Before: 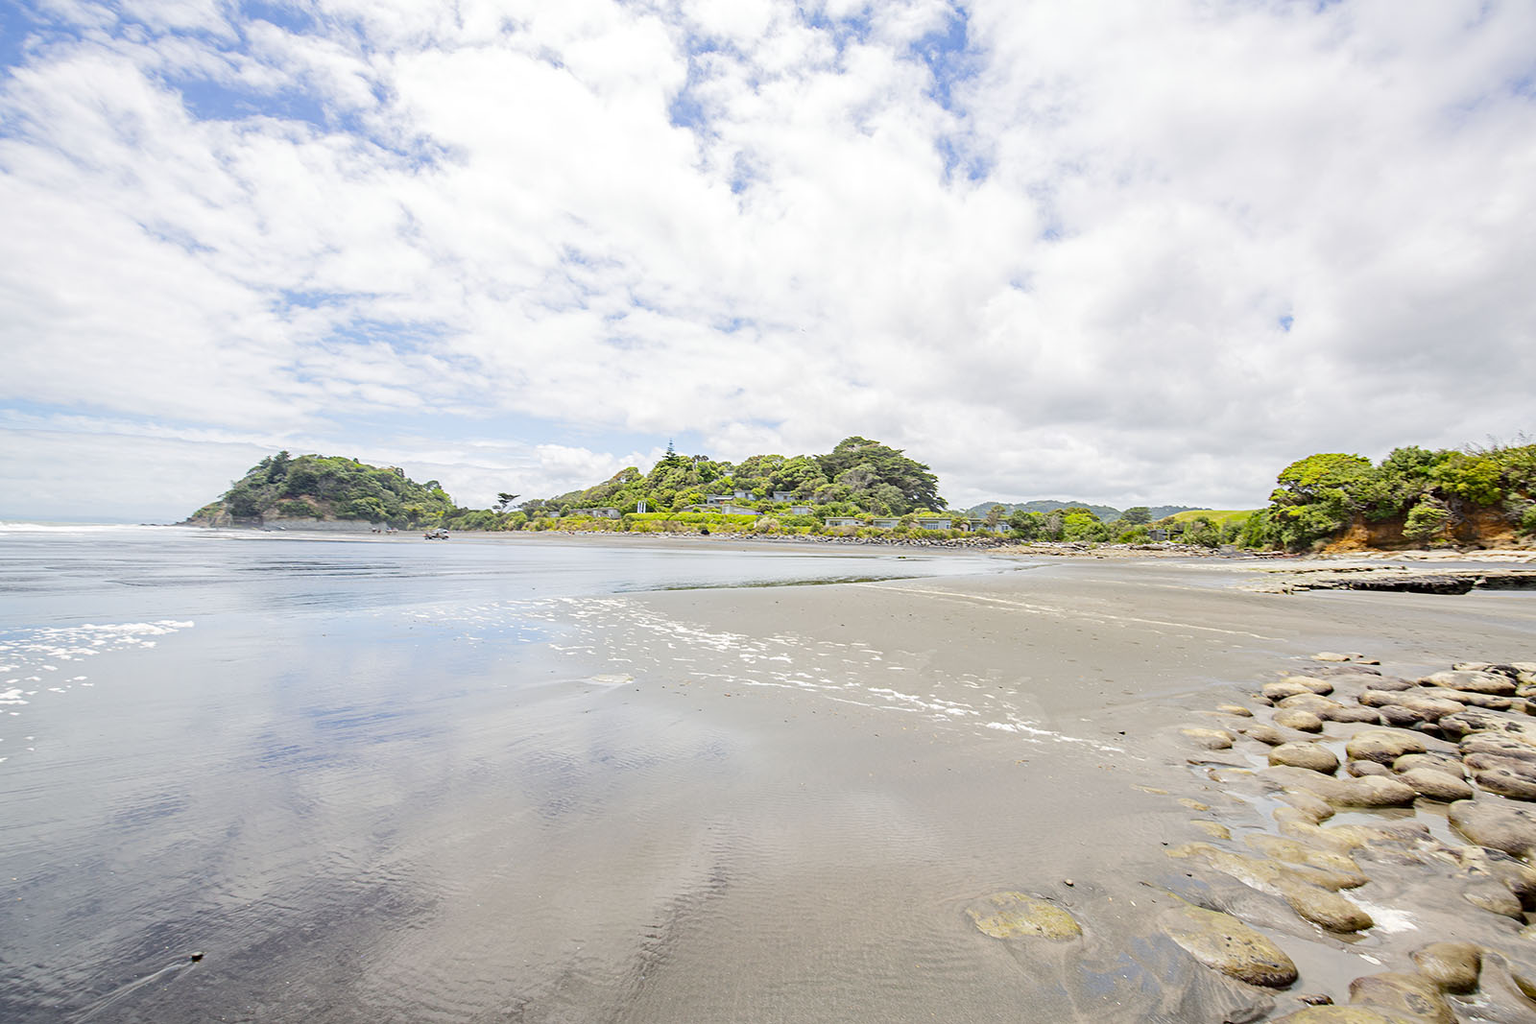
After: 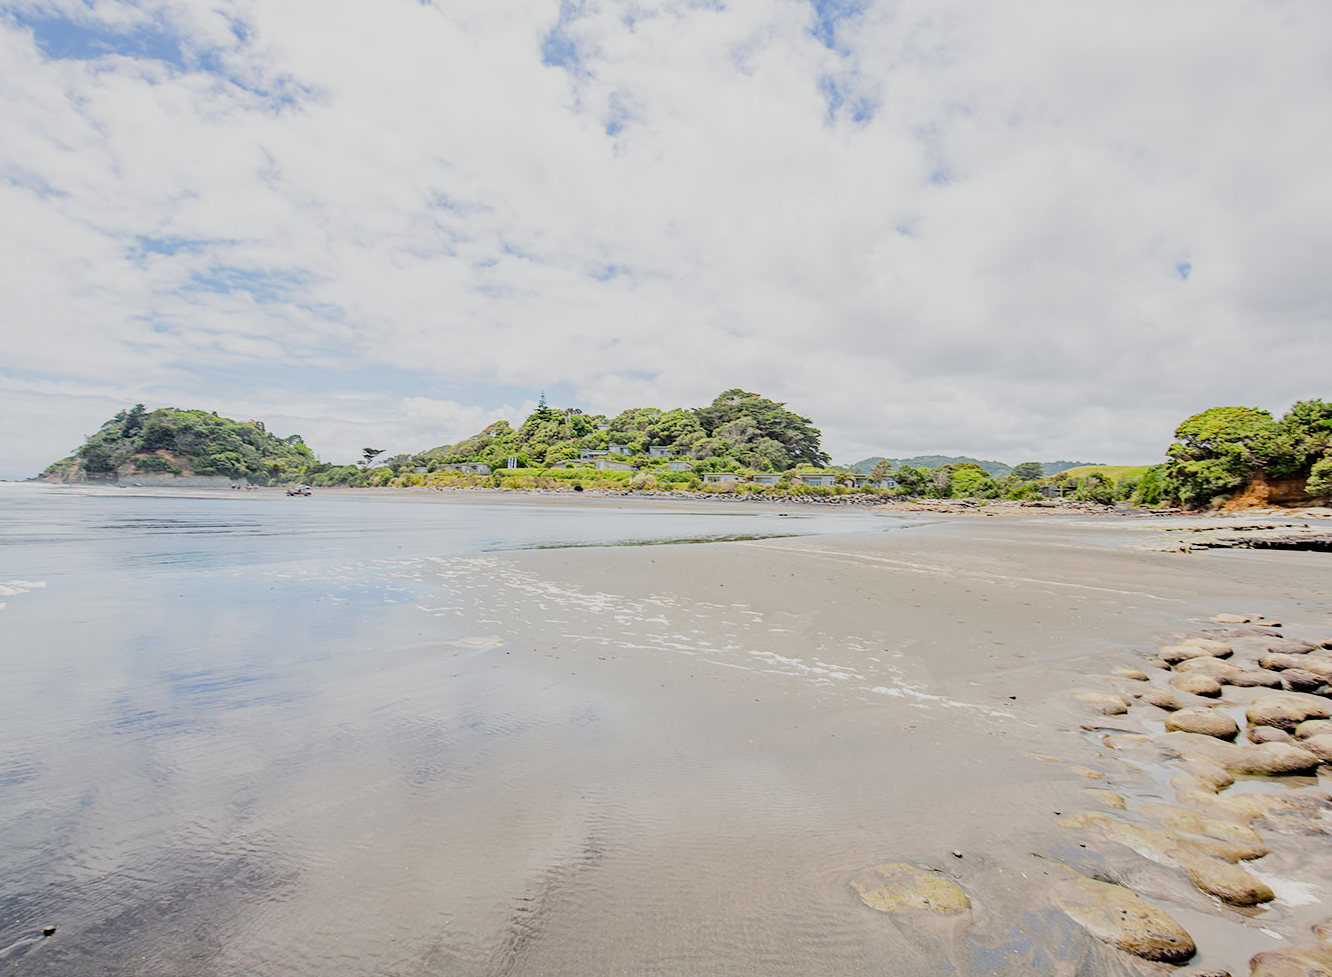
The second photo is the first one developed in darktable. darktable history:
crop: left 9.791%, top 6.244%, right 6.932%, bottom 2.149%
filmic rgb: black relative exposure -7.65 EV, white relative exposure 4.56 EV, hardness 3.61, contrast 1.054, add noise in highlights 0.002, color science v3 (2019), use custom middle-gray values true, contrast in highlights soft
